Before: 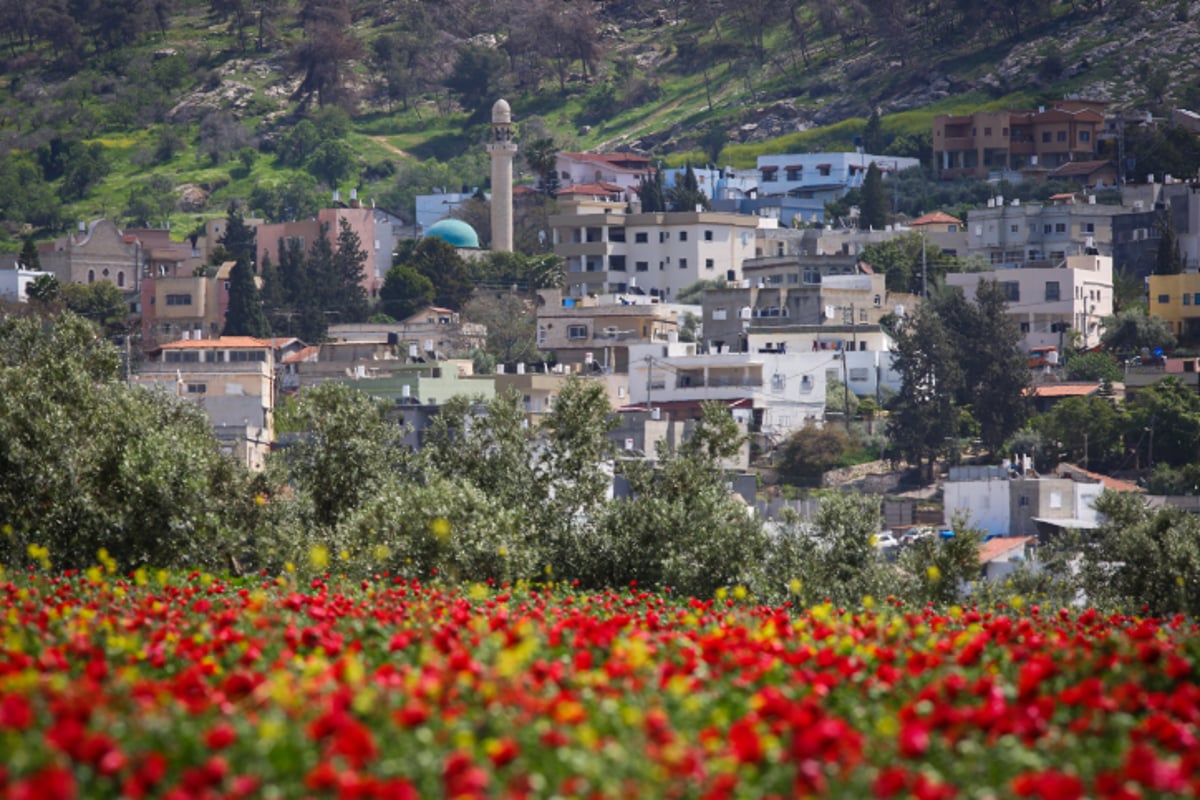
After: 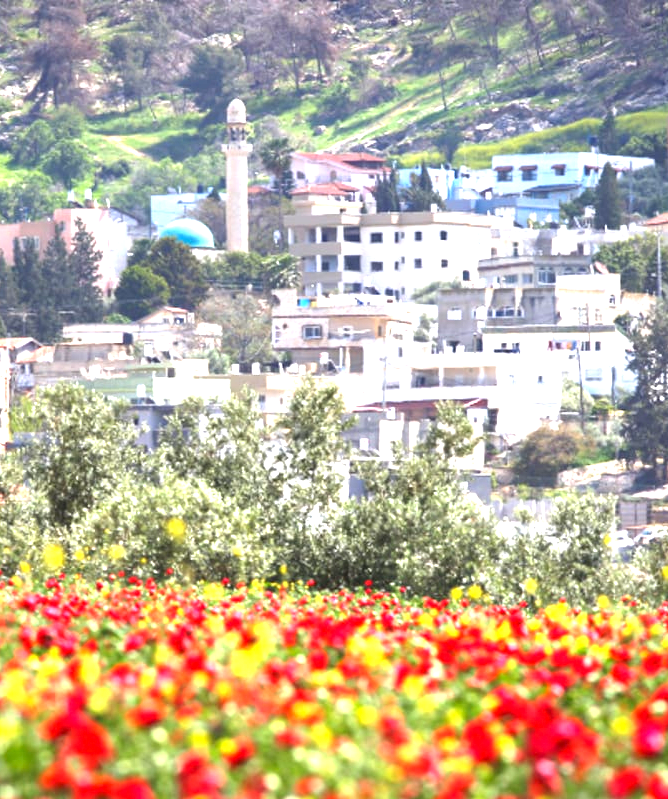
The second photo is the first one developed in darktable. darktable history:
crop: left 22.142%, right 22.136%, bottom 0.015%
exposure: exposure 2.001 EV, compensate highlight preservation false
